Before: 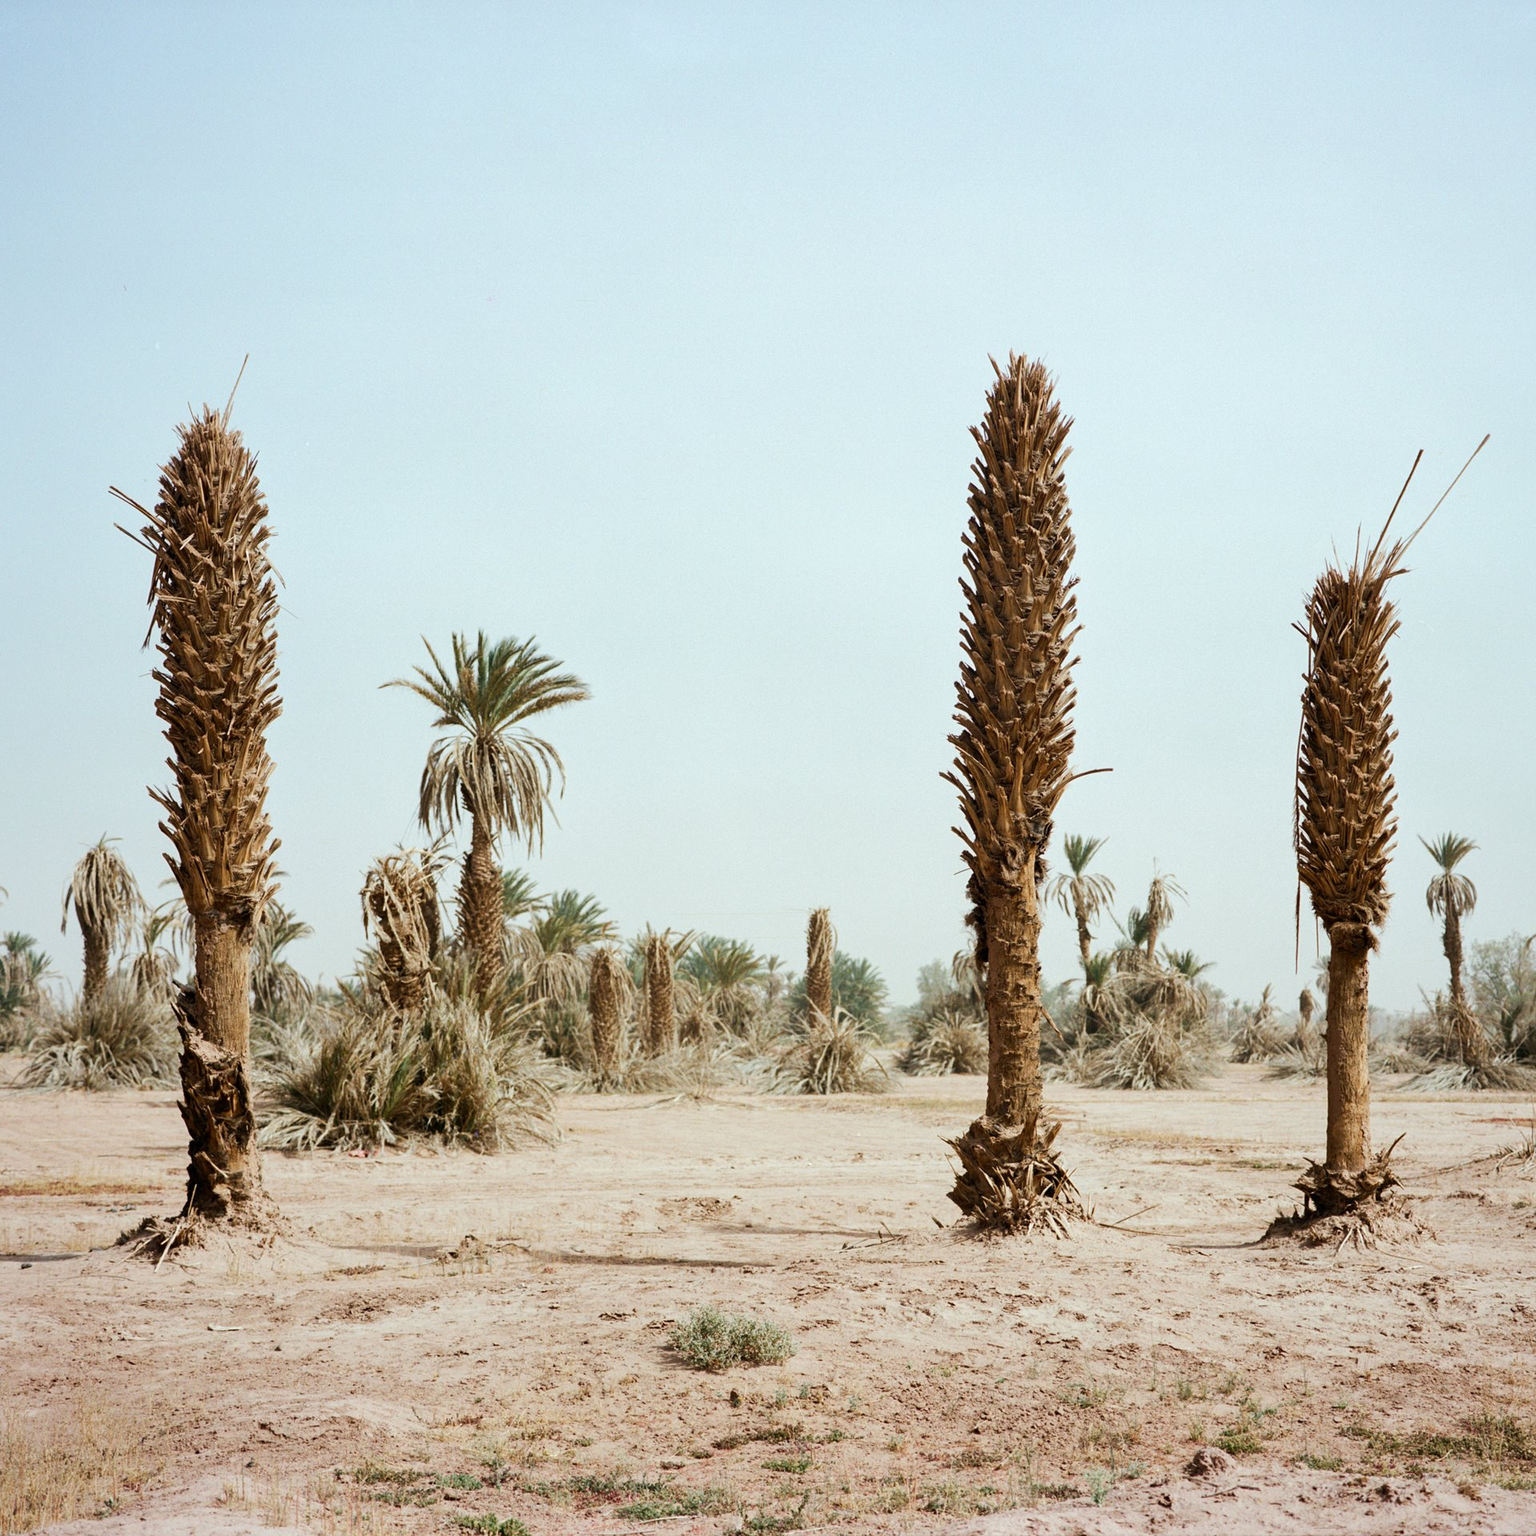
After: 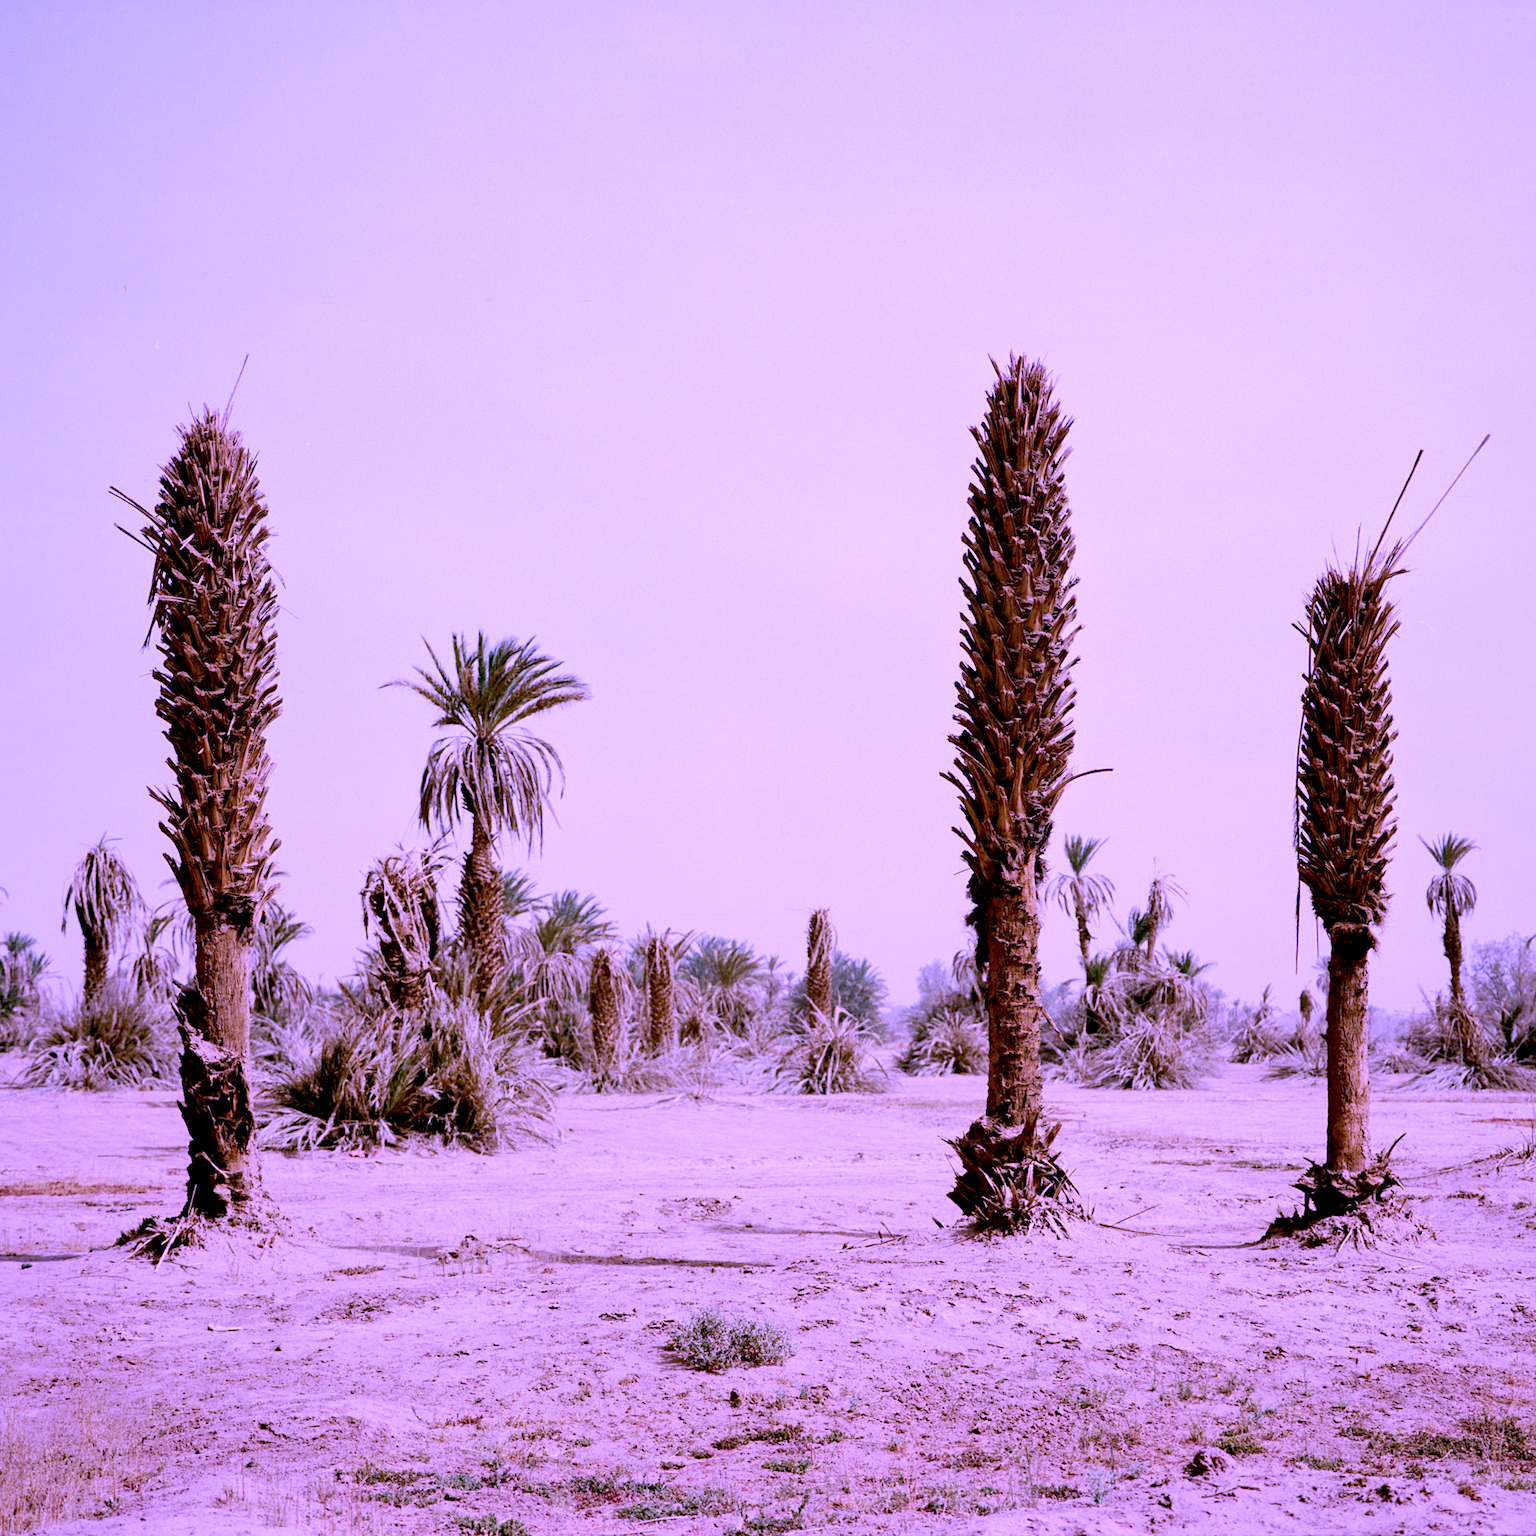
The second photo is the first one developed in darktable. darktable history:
exposure: black level correction 0.029, exposure -0.073 EV, compensate highlight preservation false
color calibration: illuminant custom, x 0.379, y 0.481, temperature 4443.07 K
